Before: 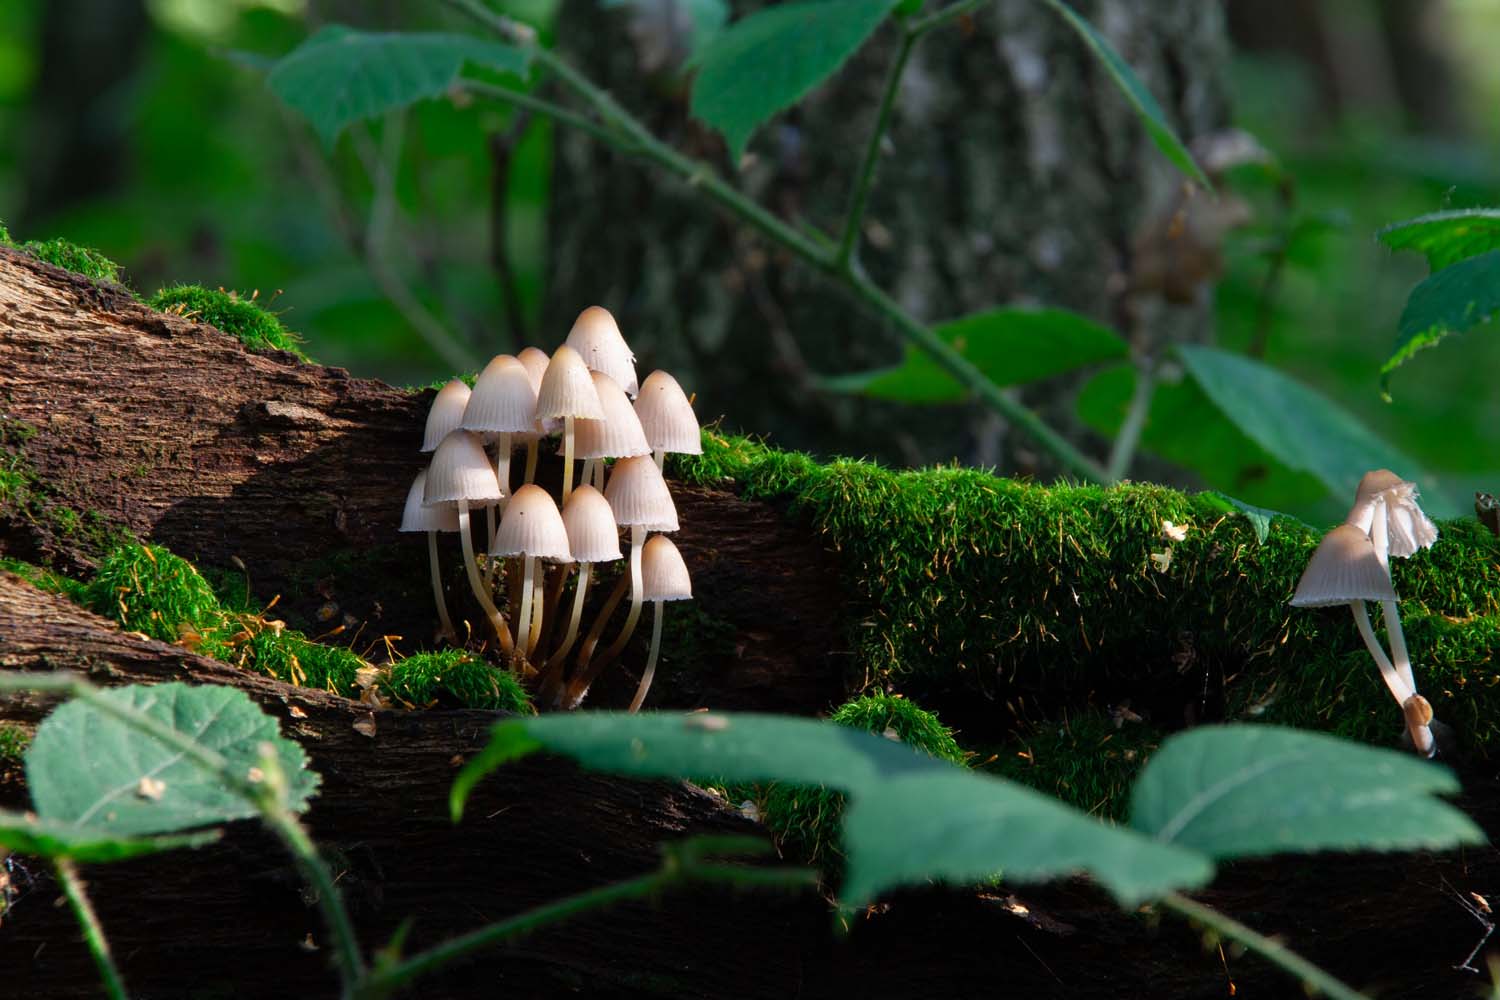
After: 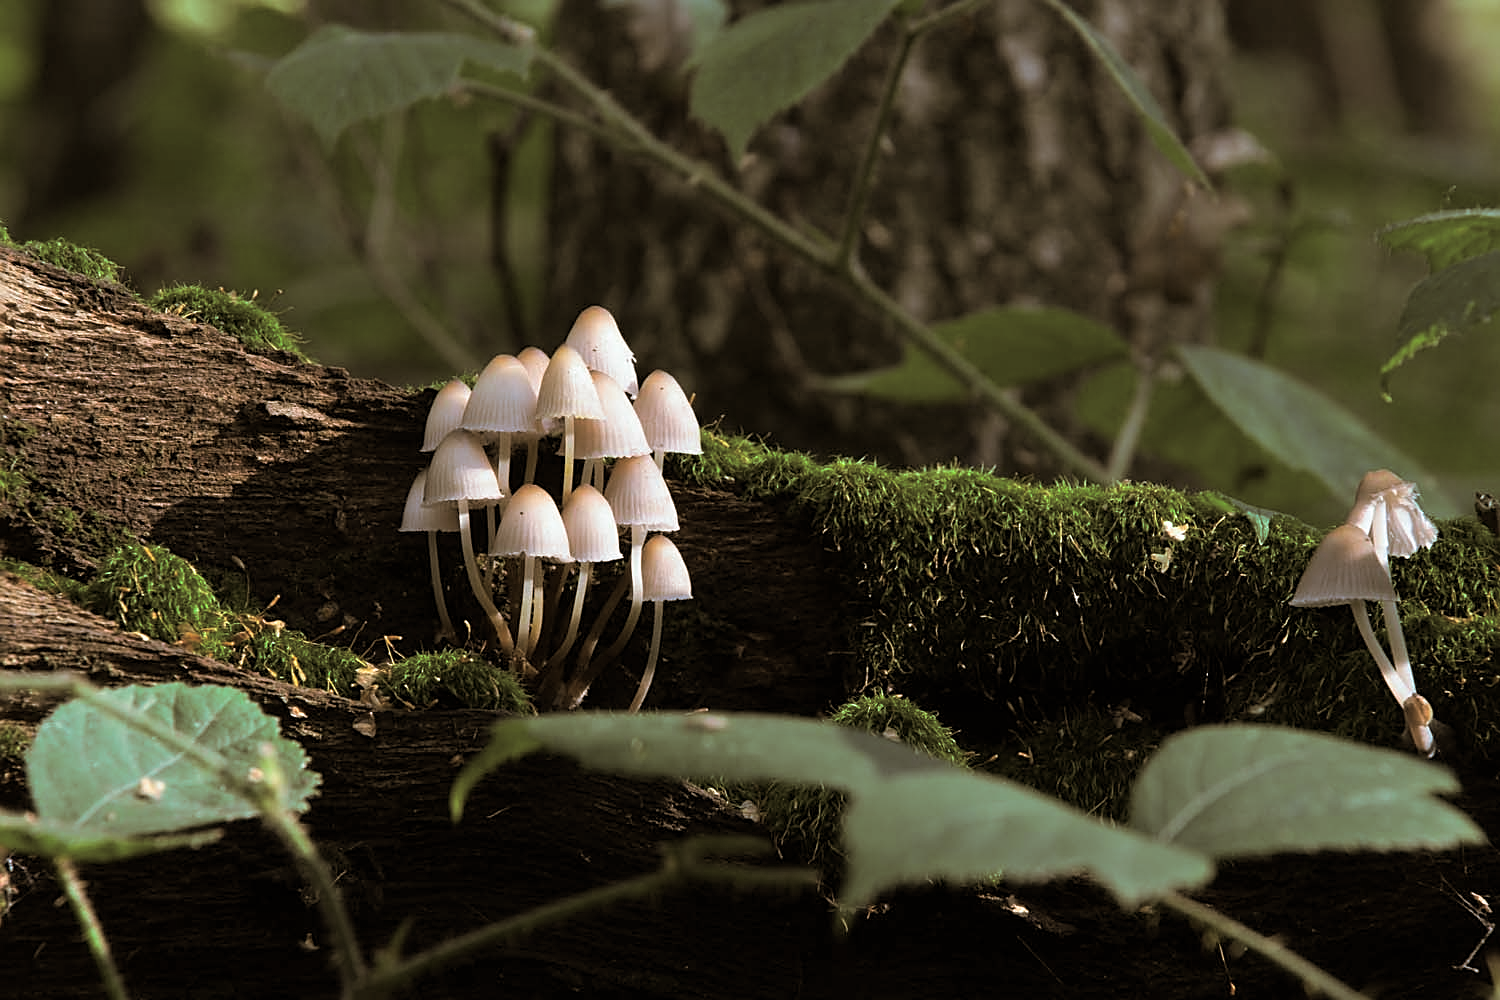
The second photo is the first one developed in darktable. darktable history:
split-toning: shadows › hue 37.98°, highlights › hue 185.58°, balance -55.261
sharpen: on, module defaults
